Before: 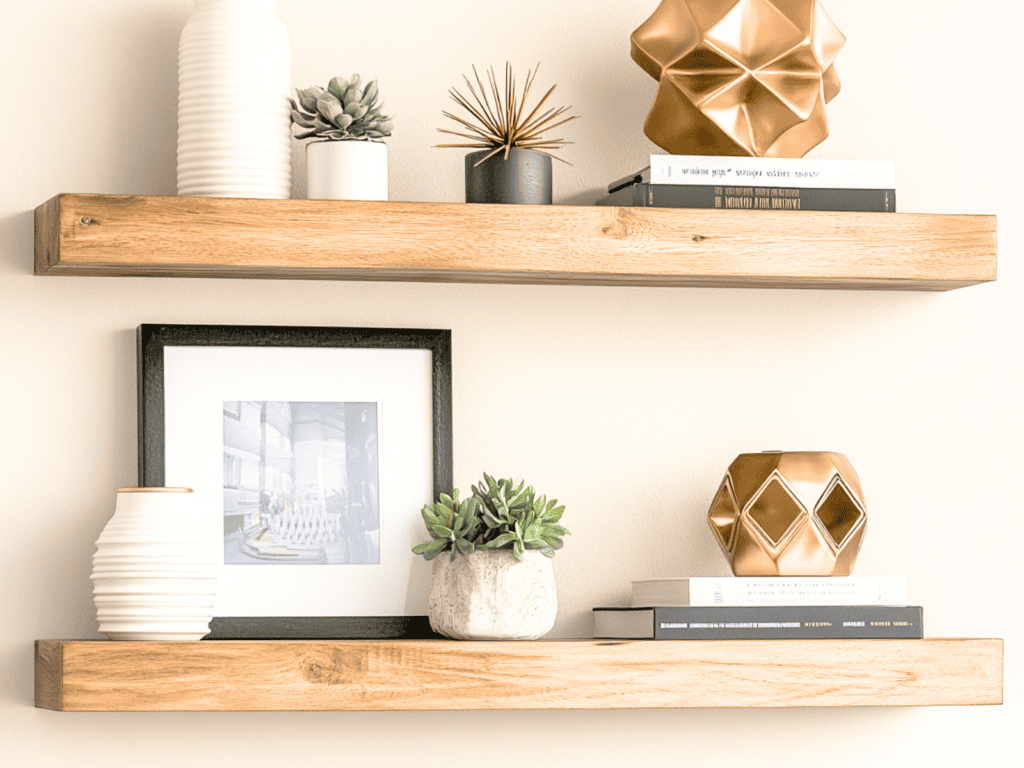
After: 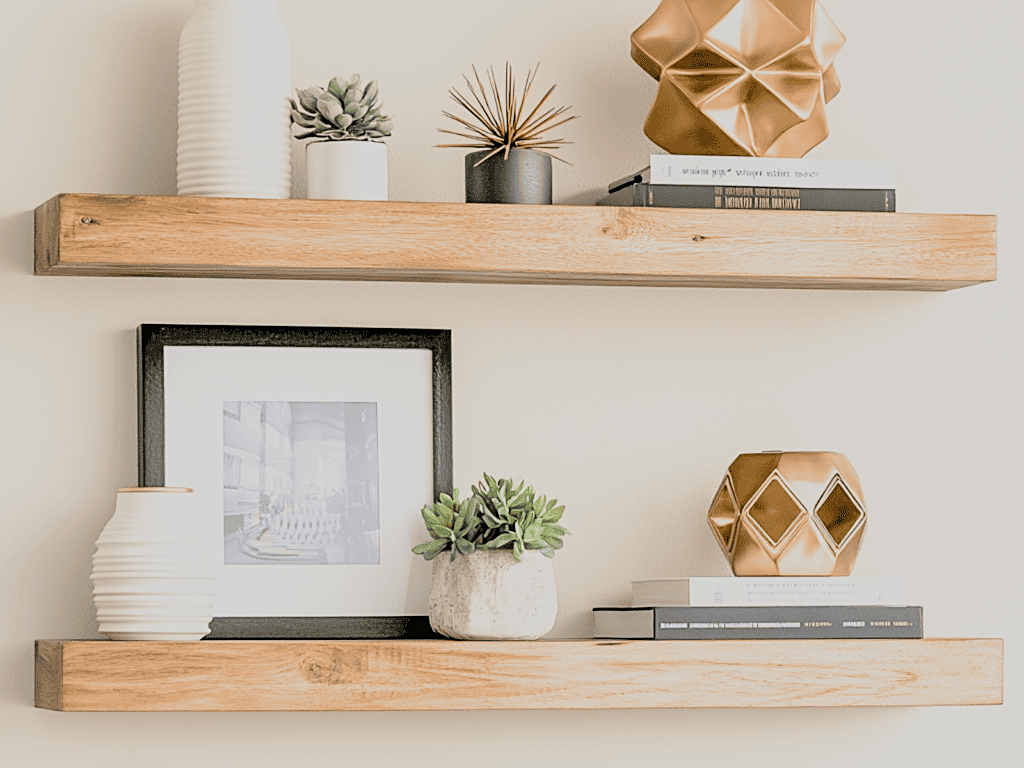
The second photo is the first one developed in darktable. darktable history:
filmic rgb: black relative exposure -7.65 EV, white relative exposure 4.56 EV, threshold 5.97 EV, hardness 3.61, enable highlight reconstruction true
sharpen: on, module defaults
